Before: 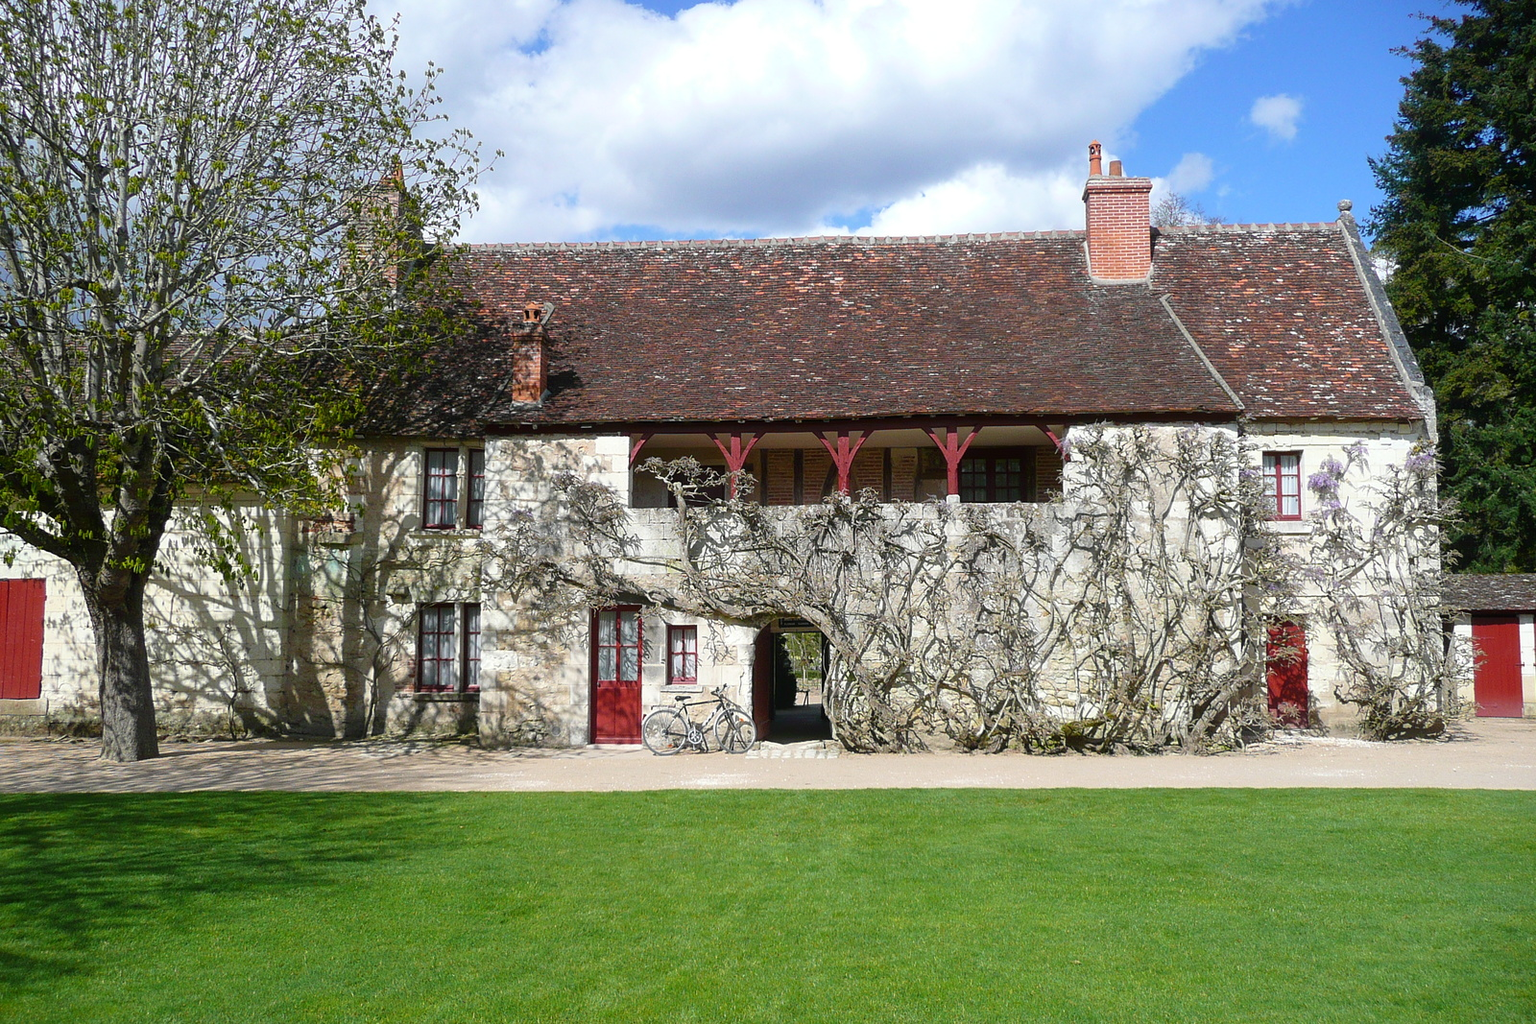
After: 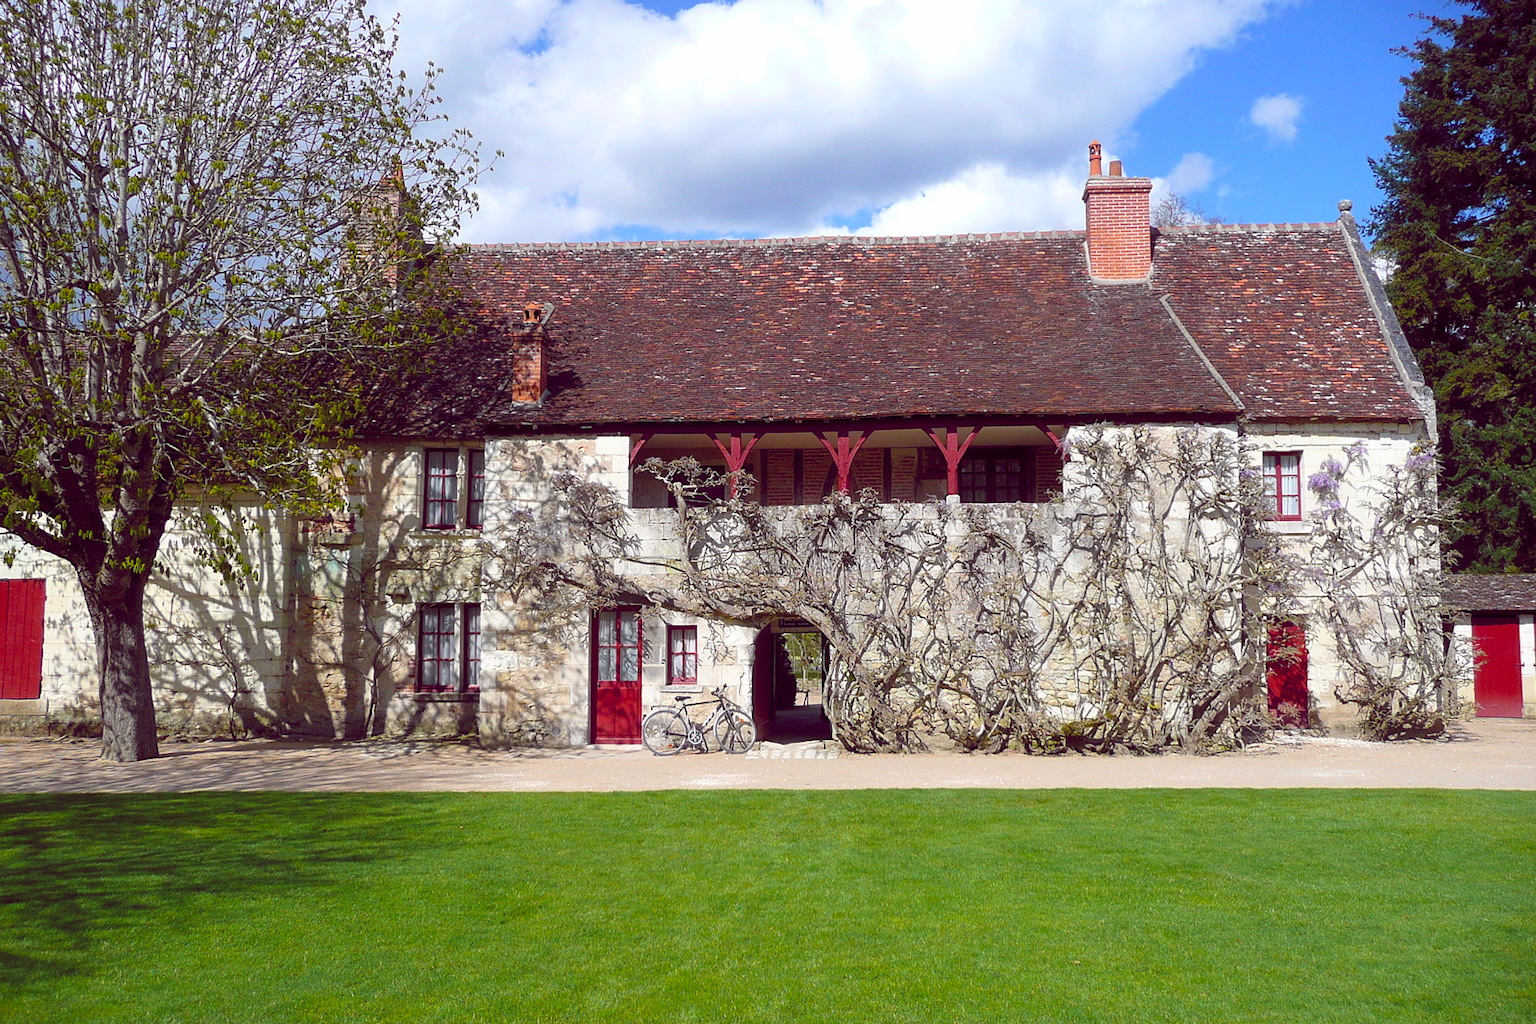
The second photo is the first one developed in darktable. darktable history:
color balance rgb: global offset › chroma 0.282%, global offset › hue 319.41°, perceptual saturation grading › global saturation 19.895%
